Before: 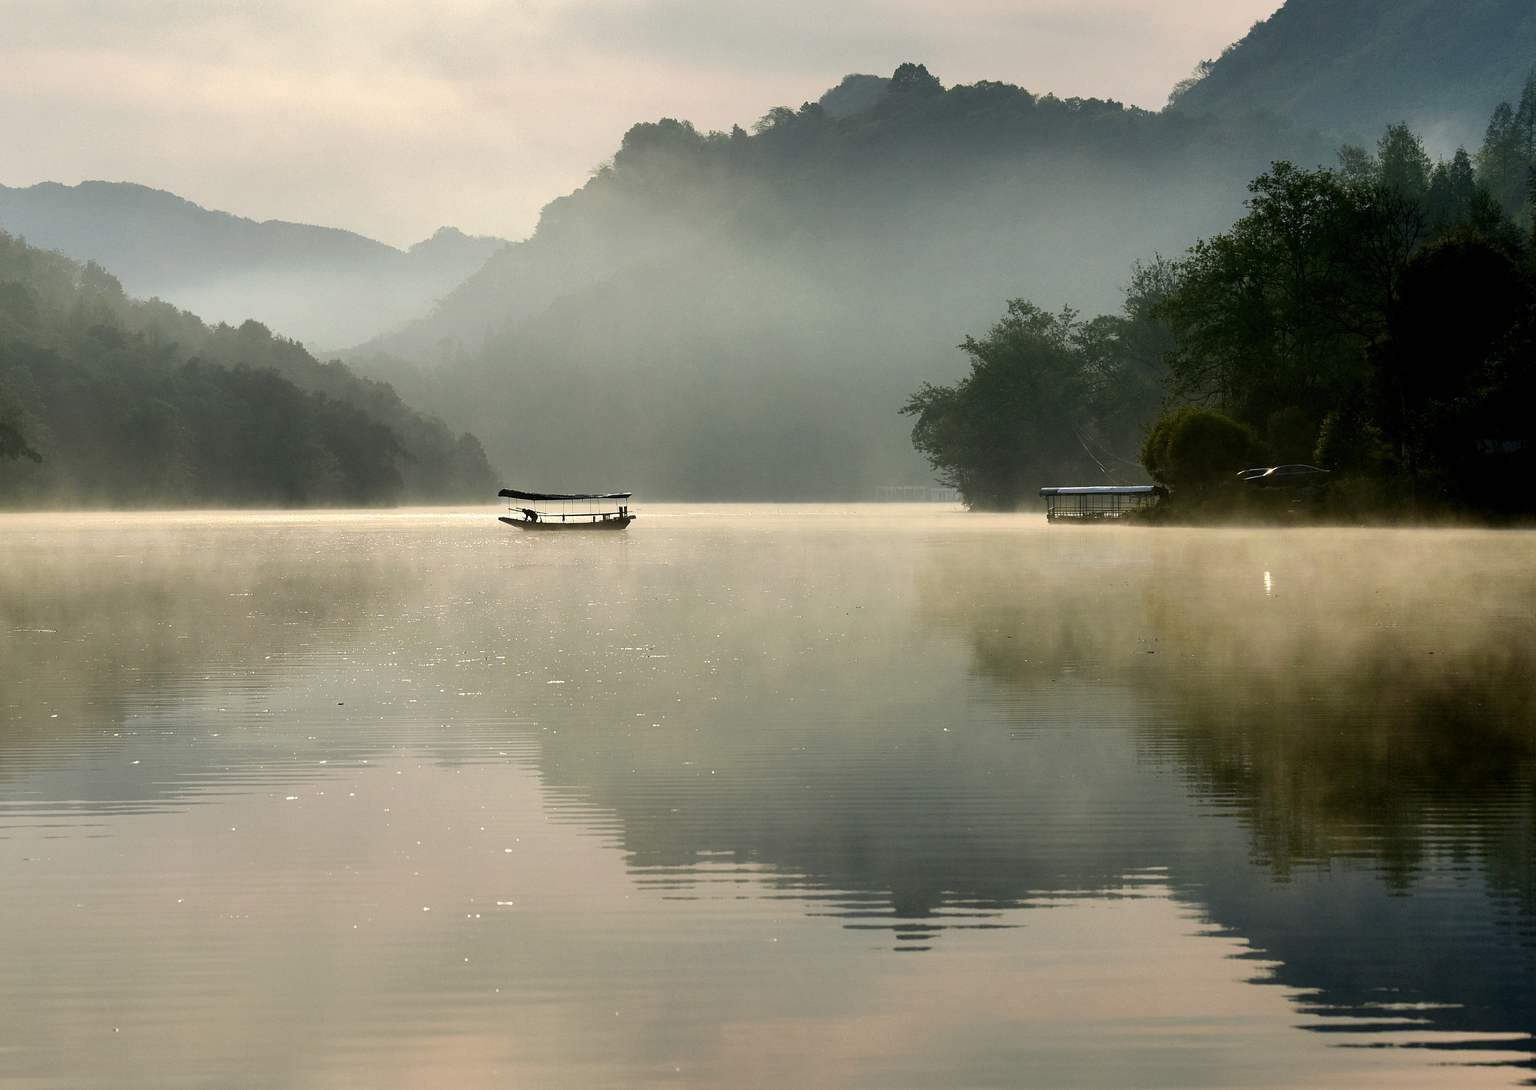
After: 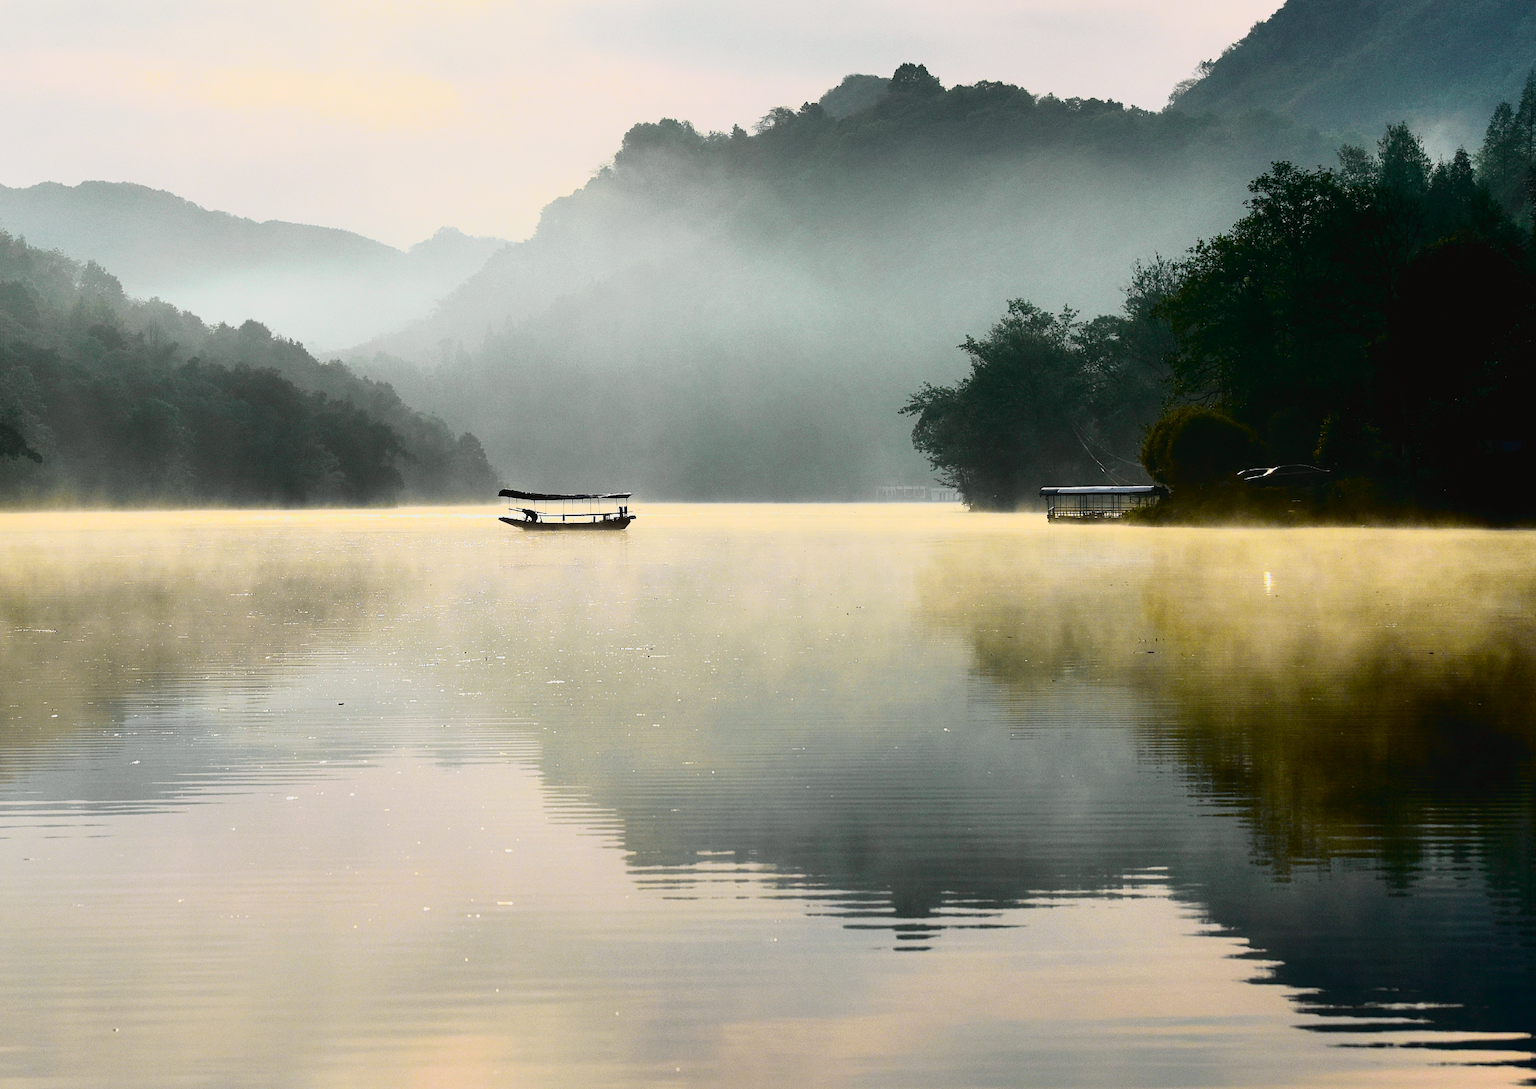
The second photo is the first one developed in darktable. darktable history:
tone curve: curves: ch0 [(0, 0.023) (0.132, 0.075) (0.256, 0.2) (0.463, 0.494) (0.699, 0.816) (0.813, 0.898) (1, 0.943)]; ch1 [(0, 0) (0.32, 0.306) (0.441, 0.41) (0.476, 0.466) (0.498, 0.5) (0.518, 0.519) (0.546, 0.571) (0.604, 0.651) (0.733, 0.817) (1, 1)]; ch2 [(0, 0) (0.312, 0.313) (0.431, 0.425) (0.483, 0.477) (0.503, 0.503) (0.526, 0.507) (0.564, 0.575) (0.614, 0.695) (0.713, 0.767) (0.985, 0.966)], color space Lab, independent channels, preserve colors none
